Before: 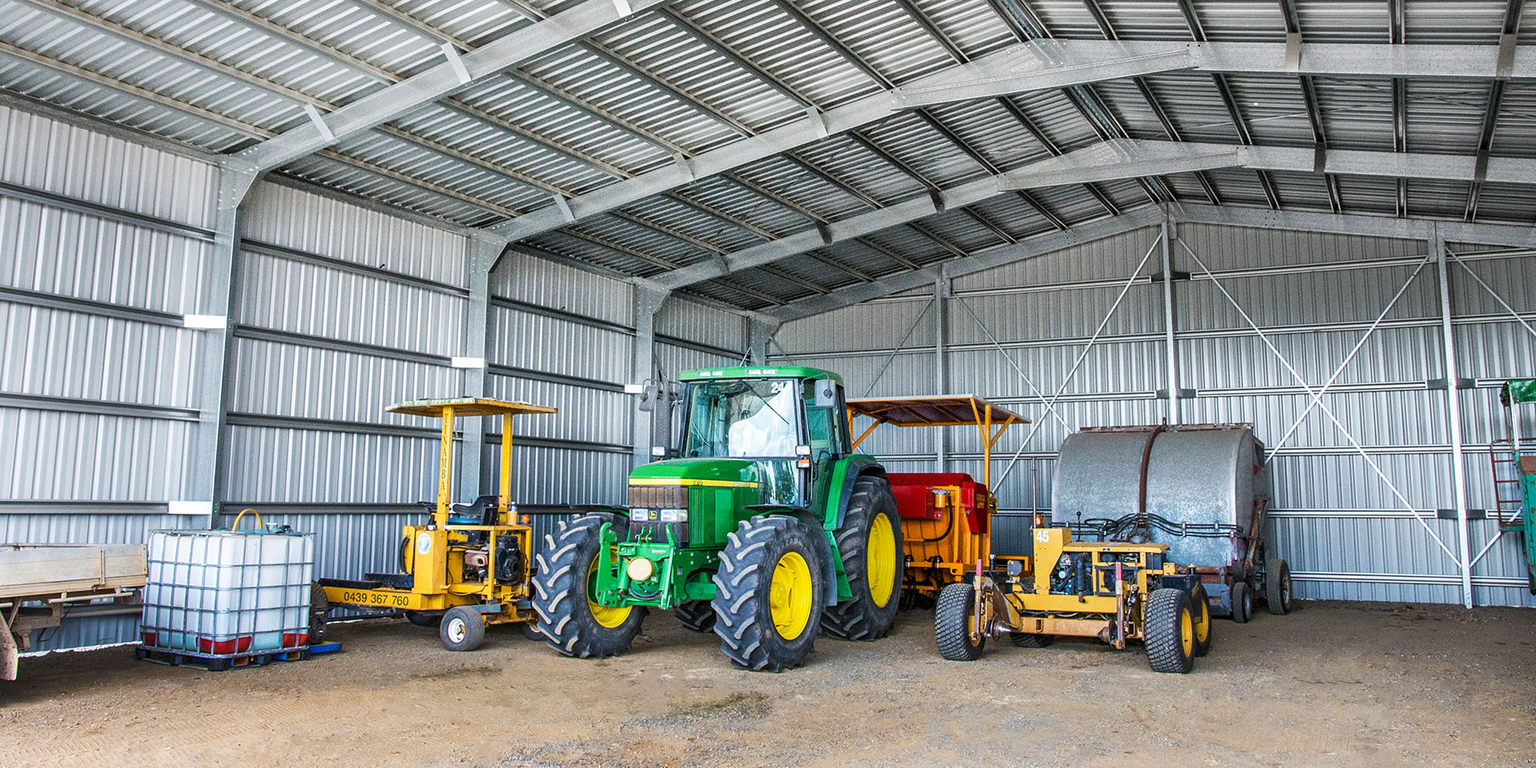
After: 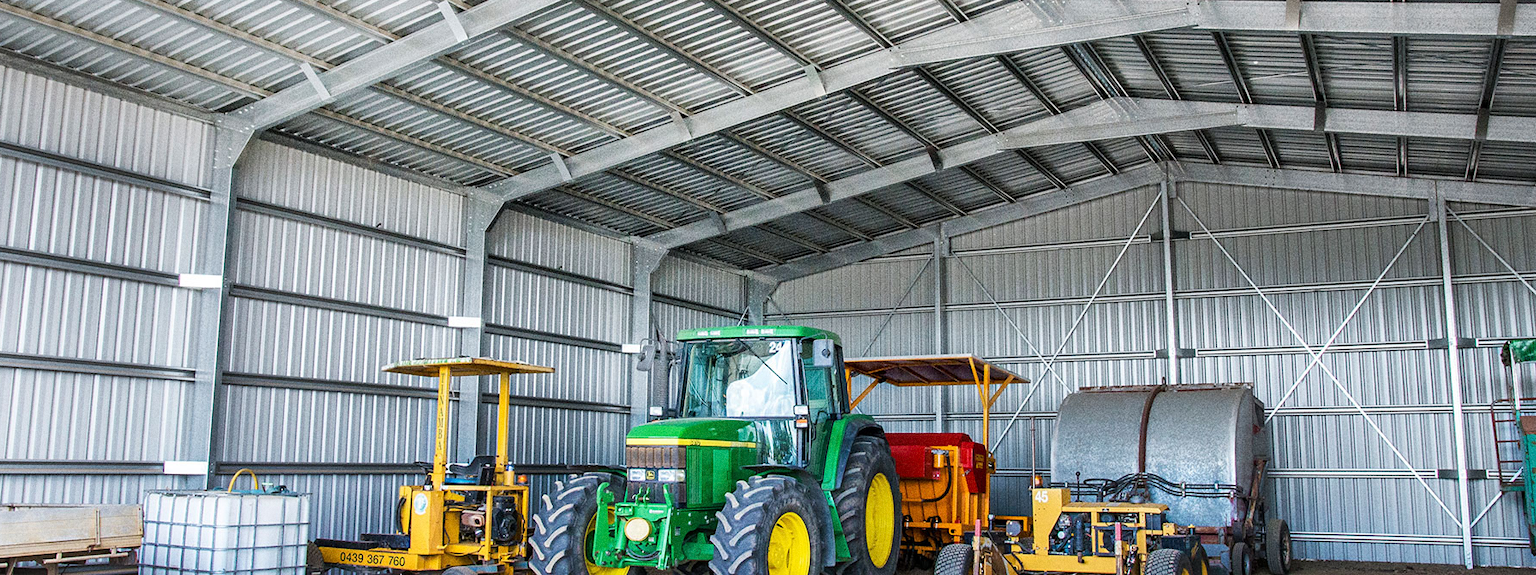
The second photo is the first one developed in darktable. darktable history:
crop: left 0.387%, top 5.469%, bottom 19.809%
grain: coarseness 0.47 ISO
